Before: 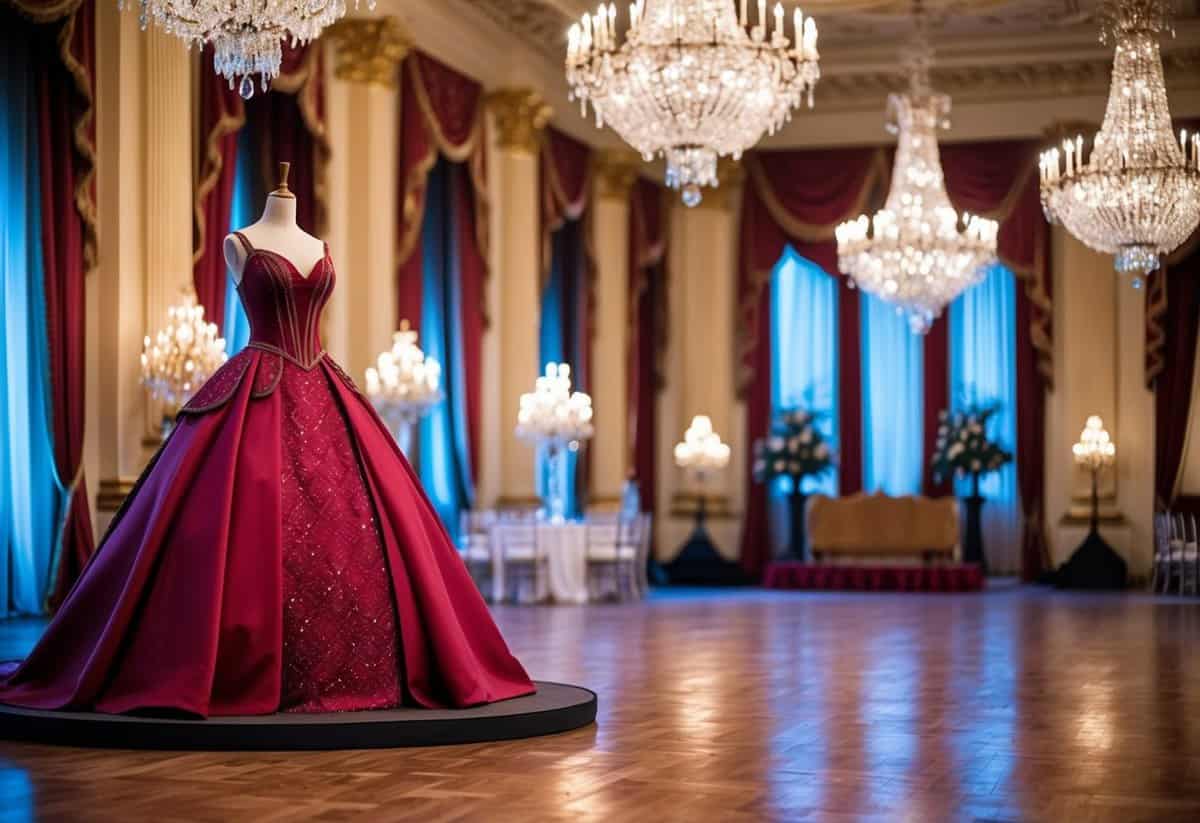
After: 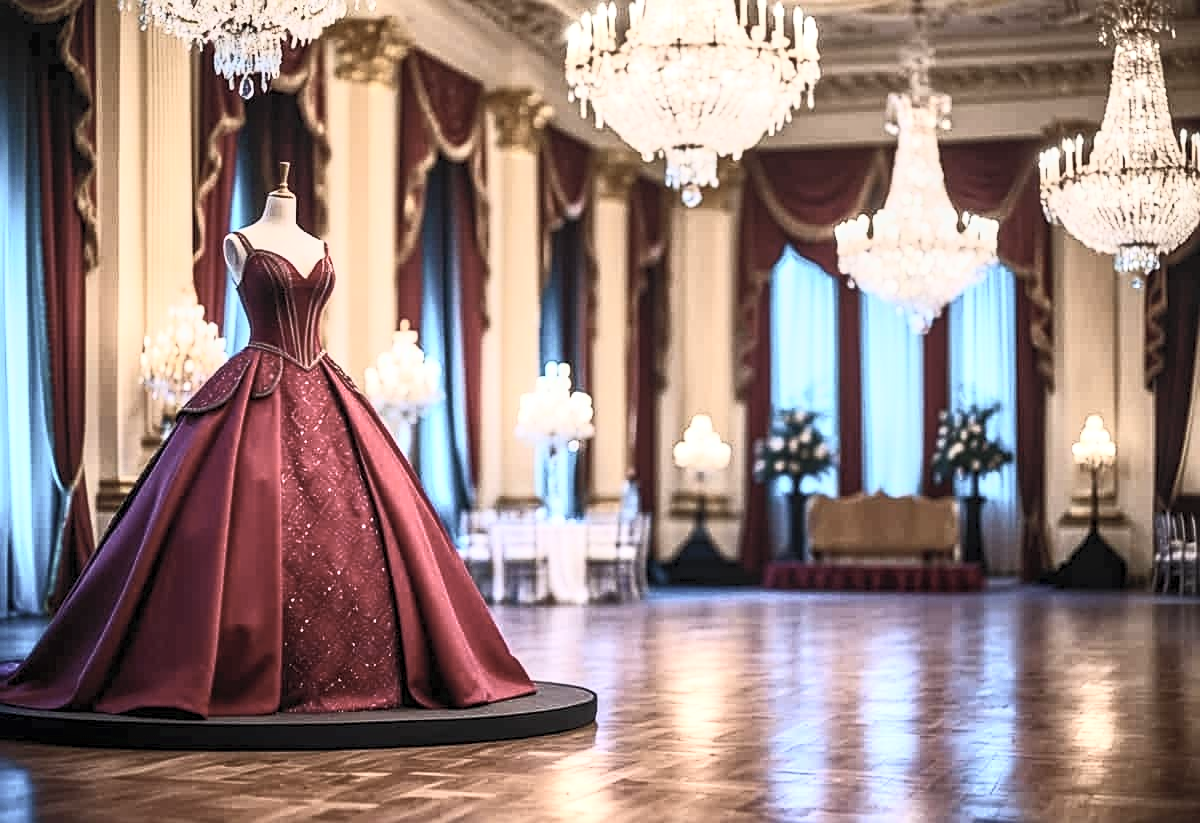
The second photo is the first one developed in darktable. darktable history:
local contrast: on, module defaults
tone equalizer: on, module defaults
contrast brightness saturation: contrast 0.558, brightness 0.571, saturation -0.332
sharpen: on, module defaults
